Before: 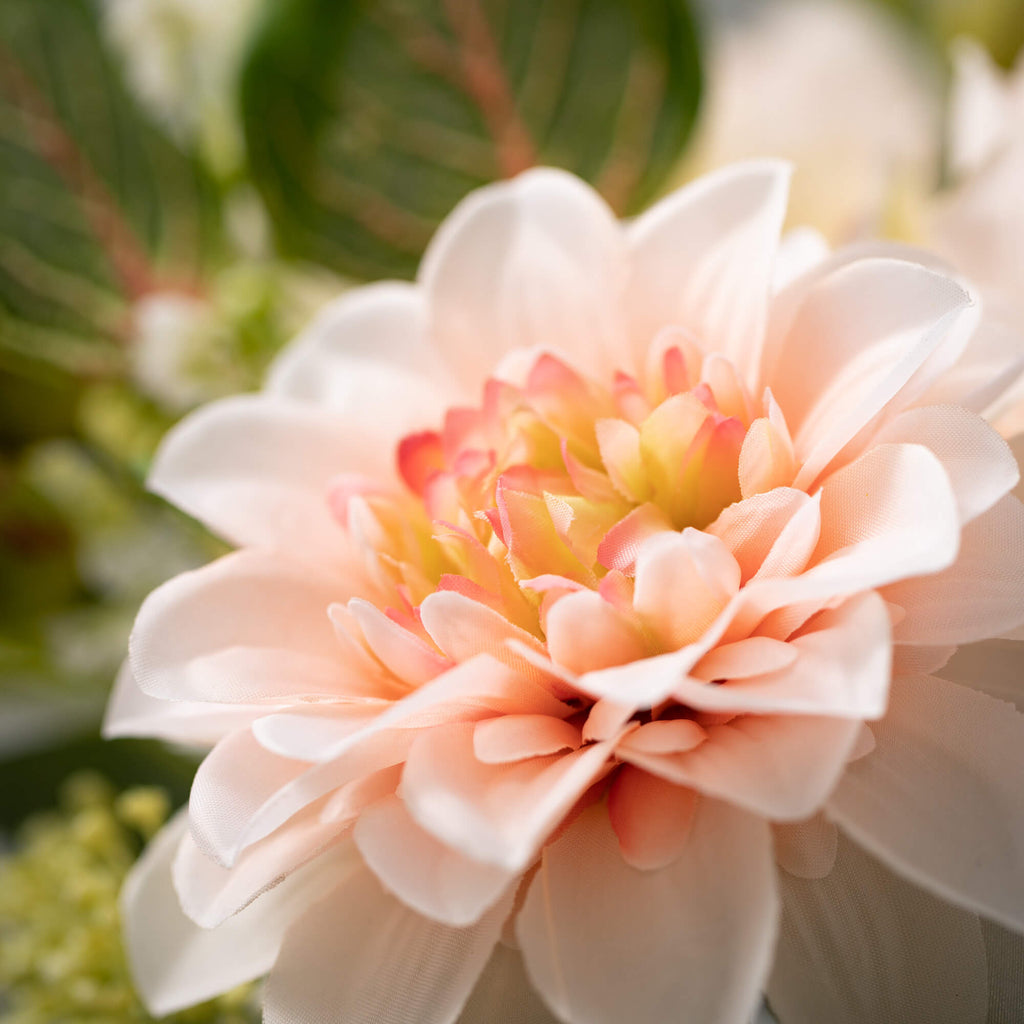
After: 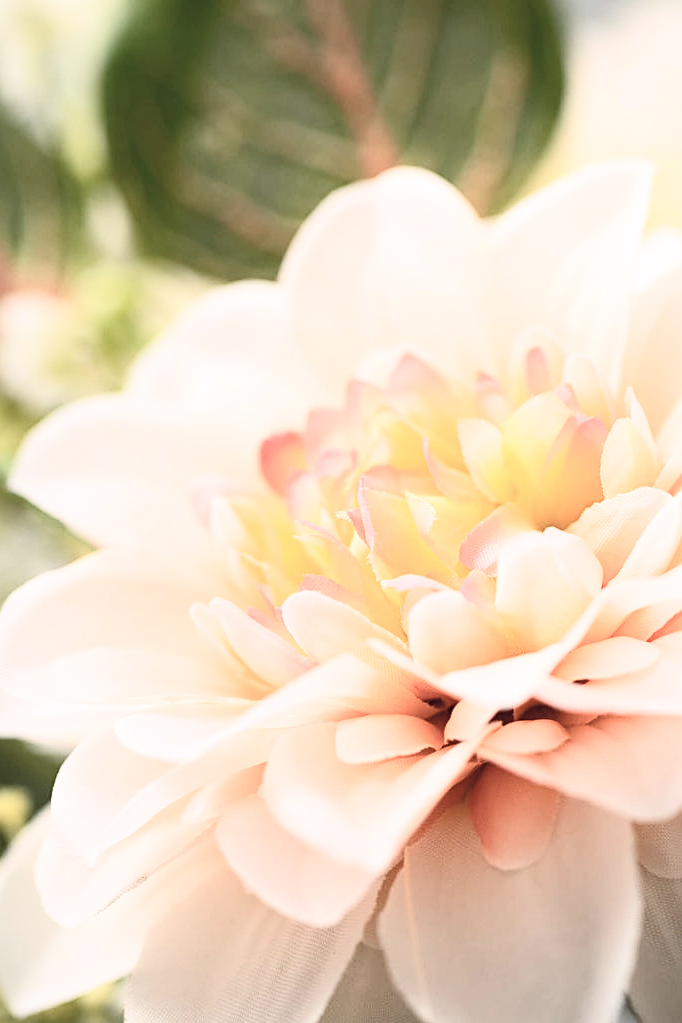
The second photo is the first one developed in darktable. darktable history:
crop and rotate: left 13.537%, right 19.796%
contrast brightness saturation: contrast 0.43, brightness 0.56, saturation -0.19
sharpen: on, module defaults
